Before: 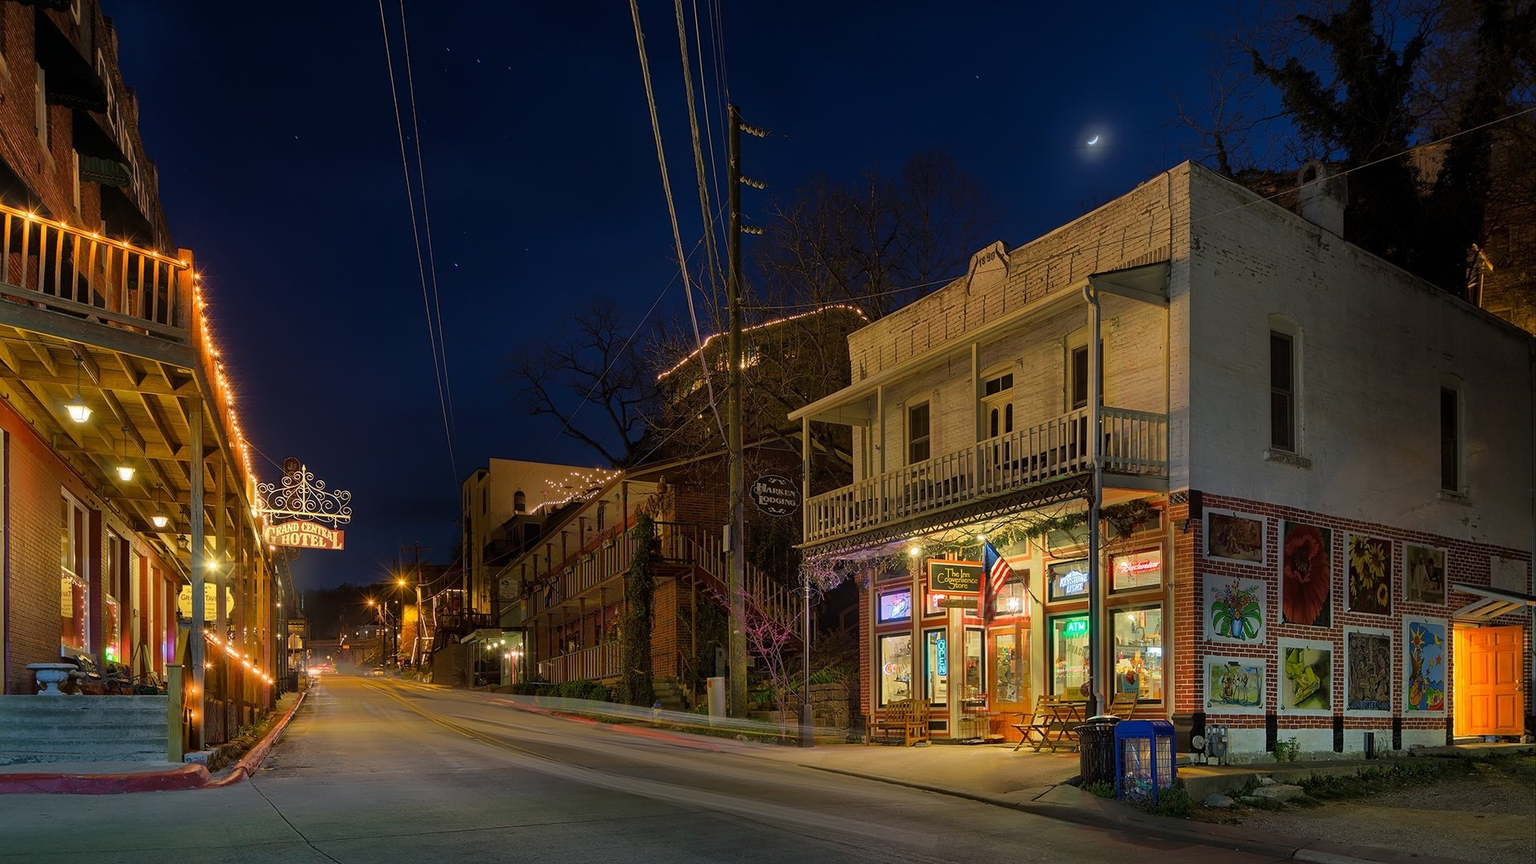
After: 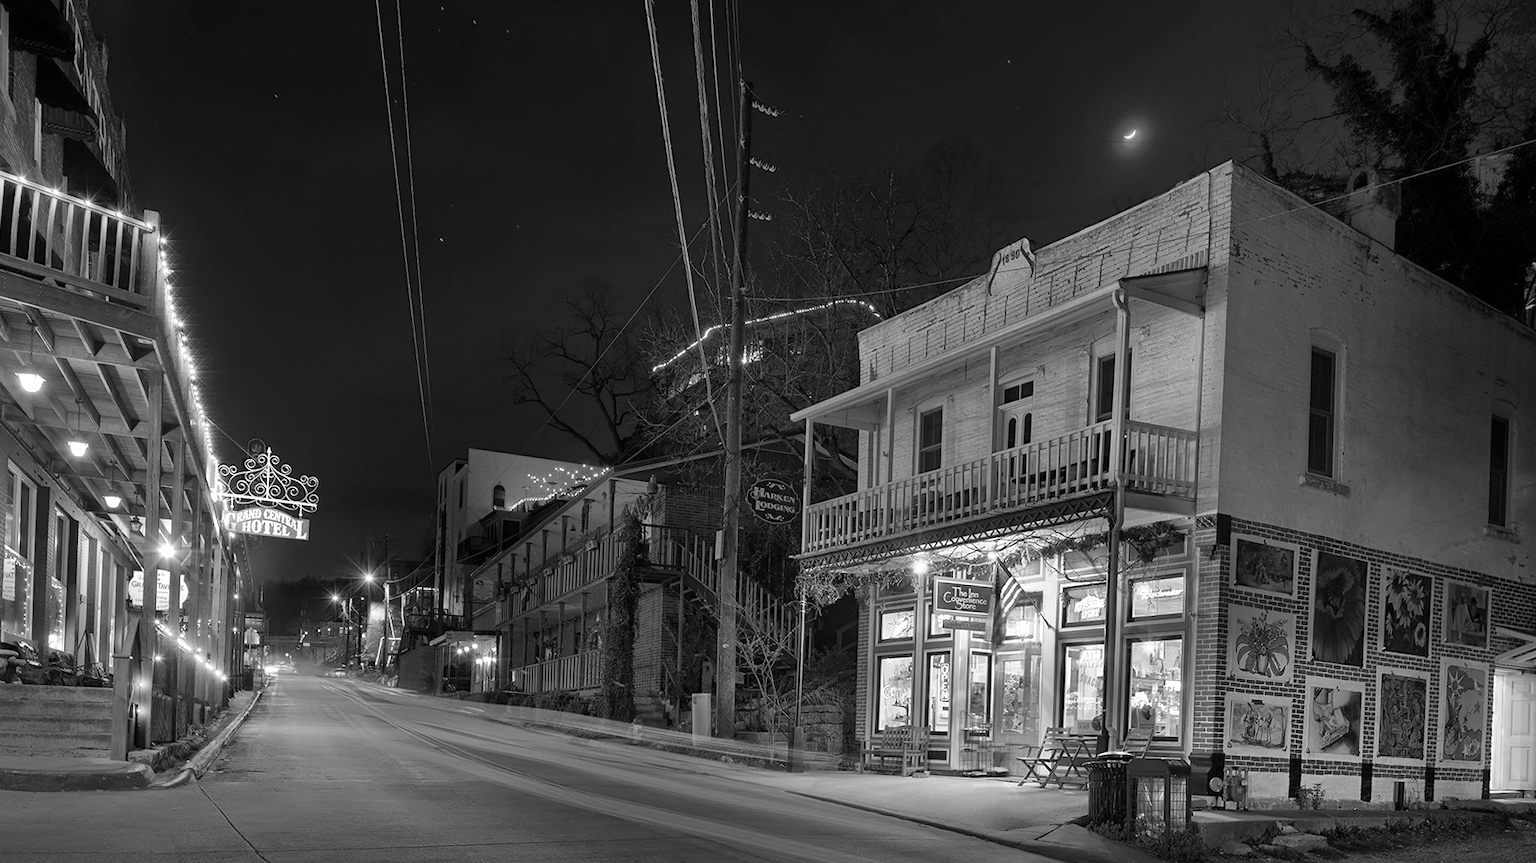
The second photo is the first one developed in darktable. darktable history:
monochrome: on, module defaults
exposure: exposure 0.6 EV, compensate highlight preservation false
crop and rotate: angle -2.38°
color correction: highlights a* -5.3, highlights b* 9.8, shadows a* 9.8, shadows b* 24.26
